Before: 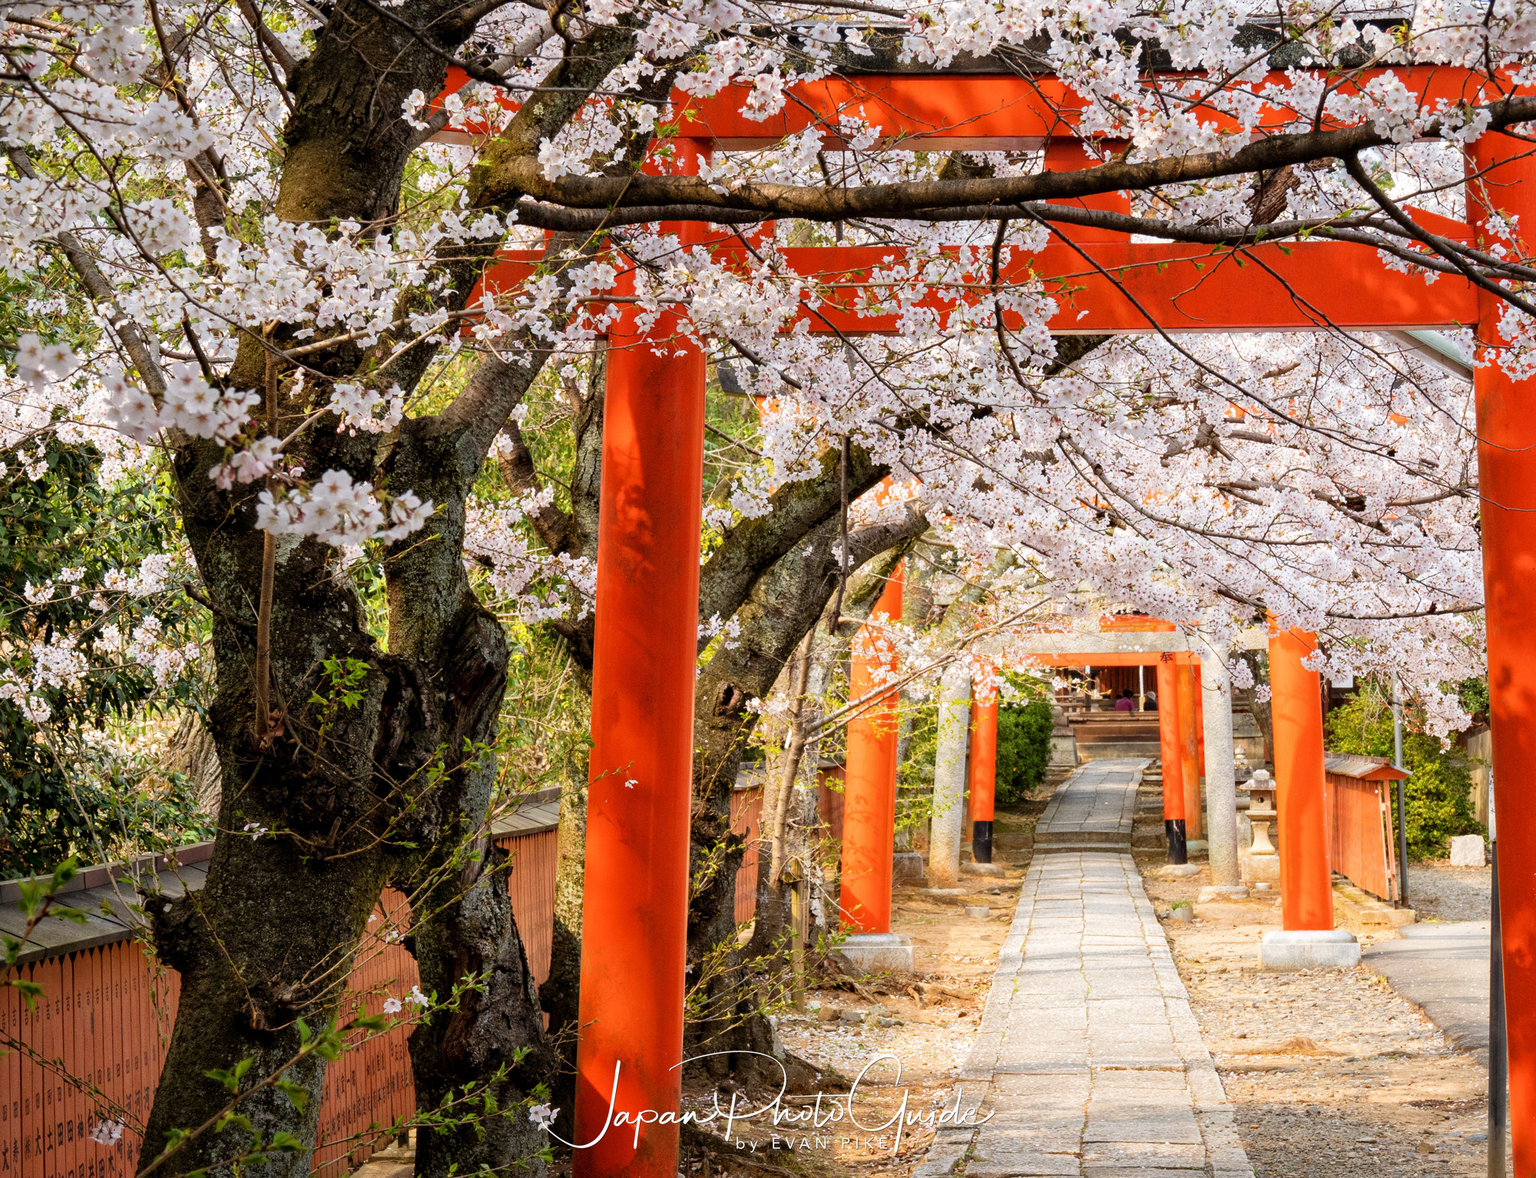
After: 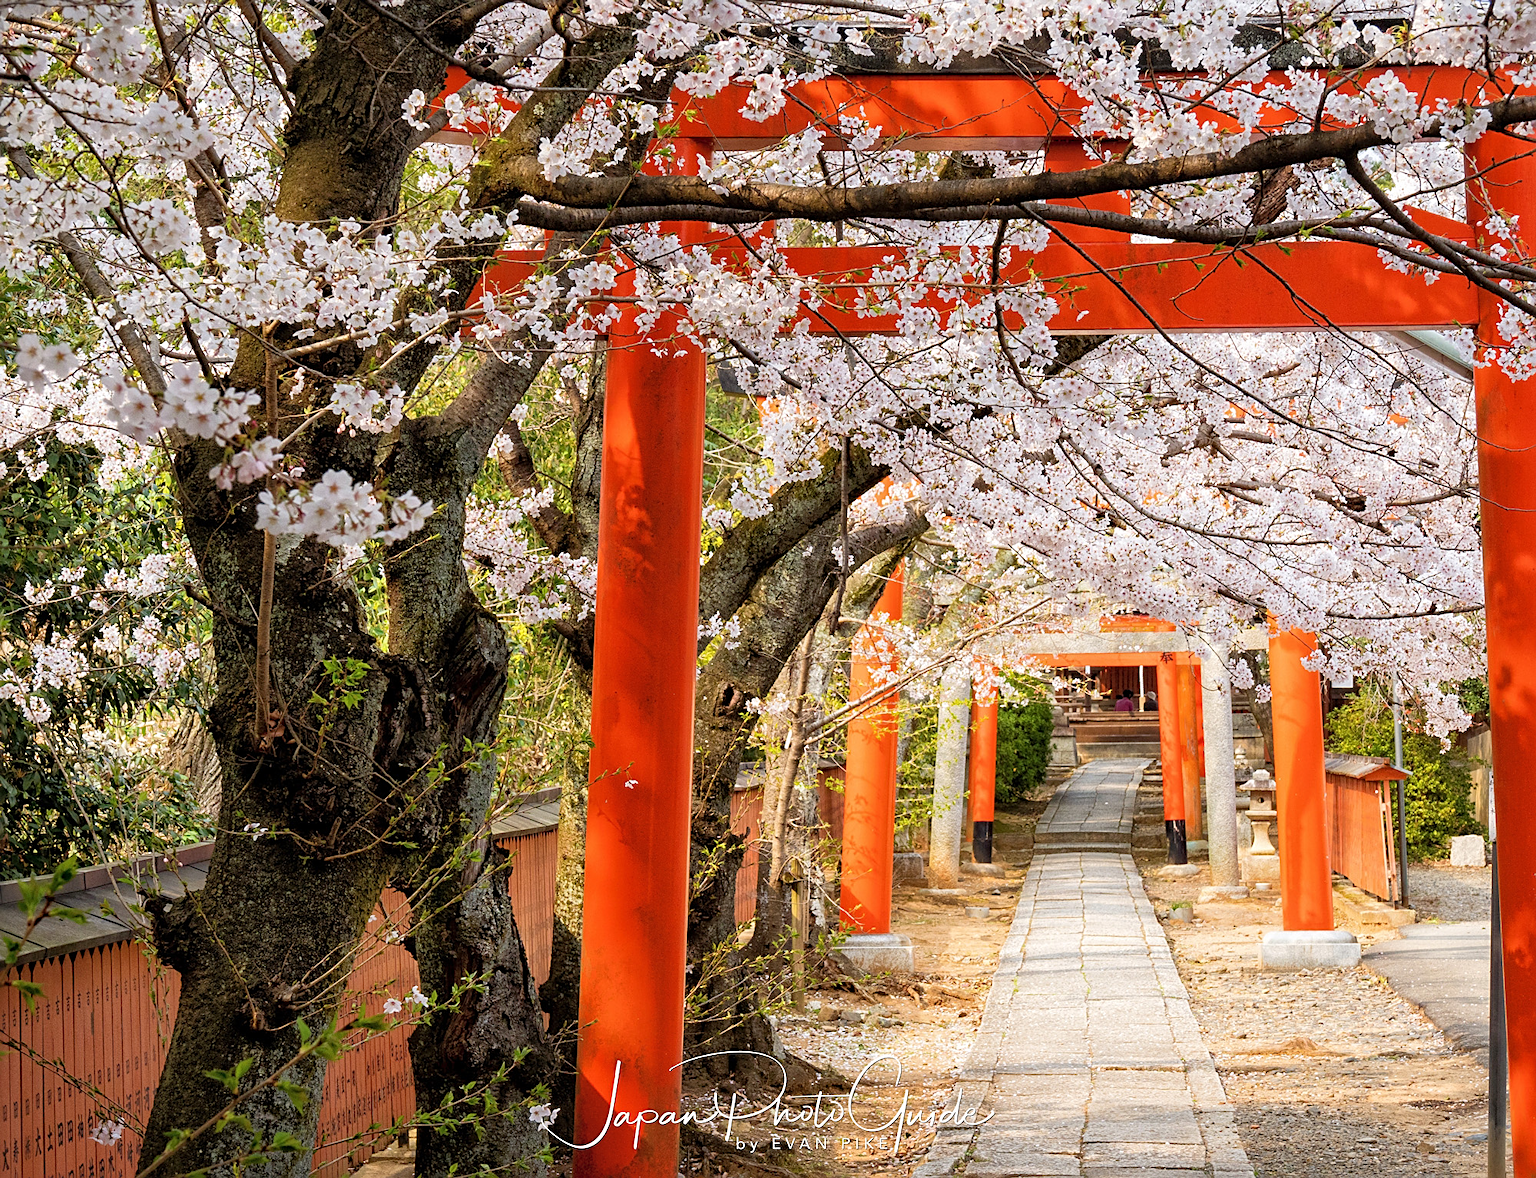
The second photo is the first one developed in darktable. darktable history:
sharpen: on, module defaults
shadows and highlights: shadows 43.06, highlights 6.94
